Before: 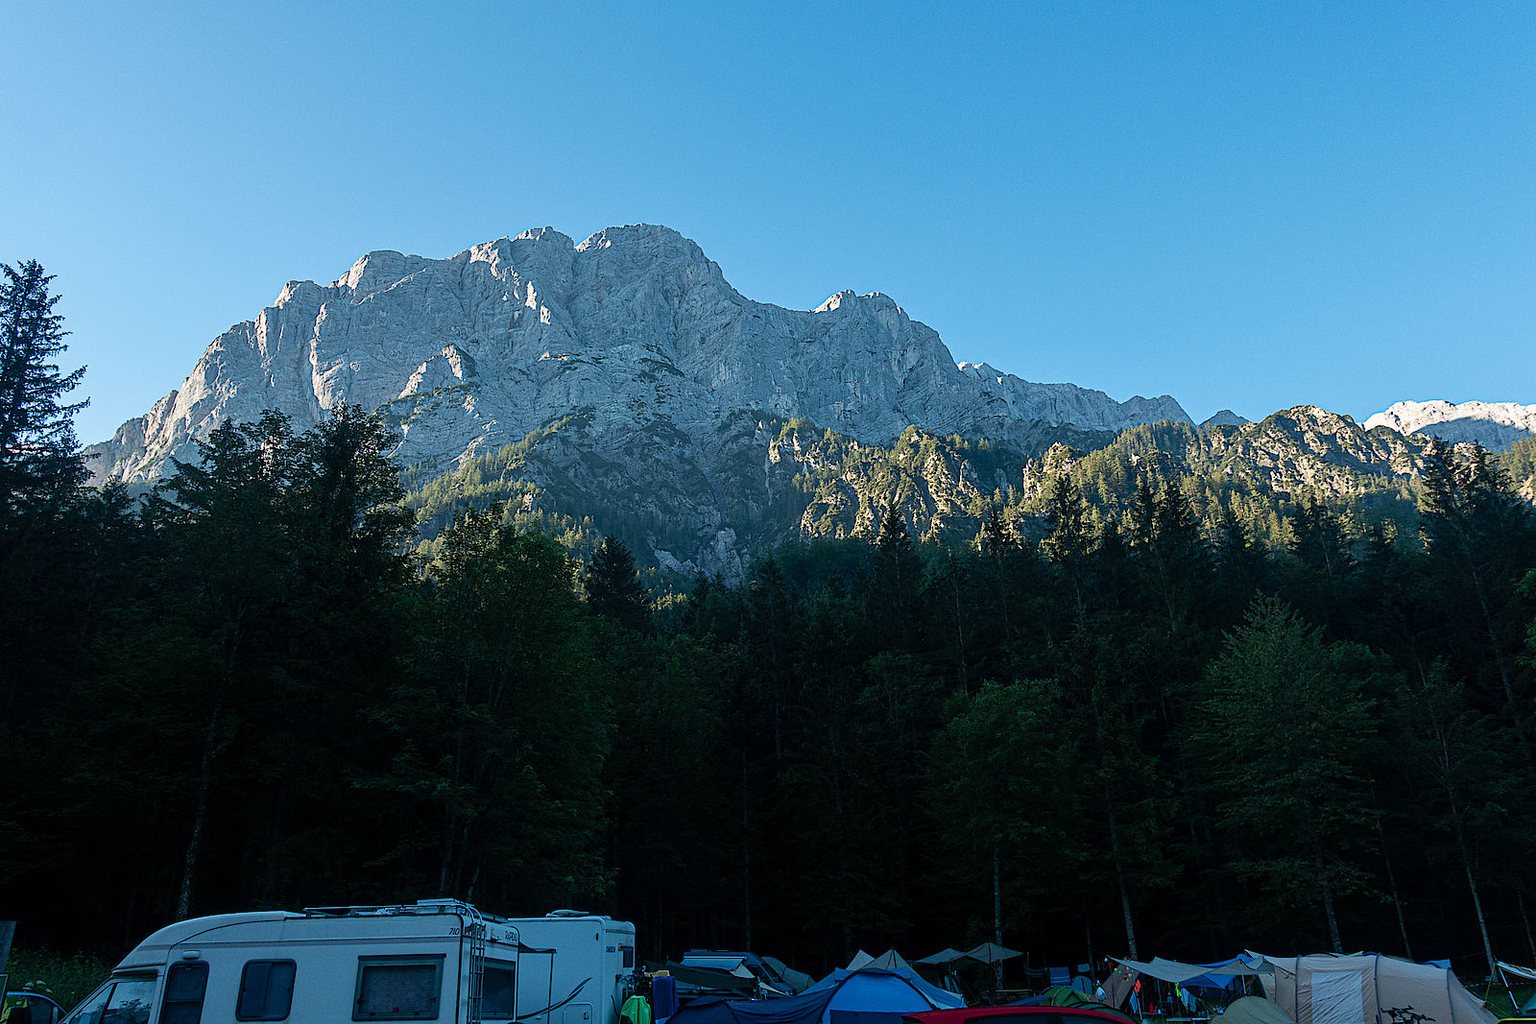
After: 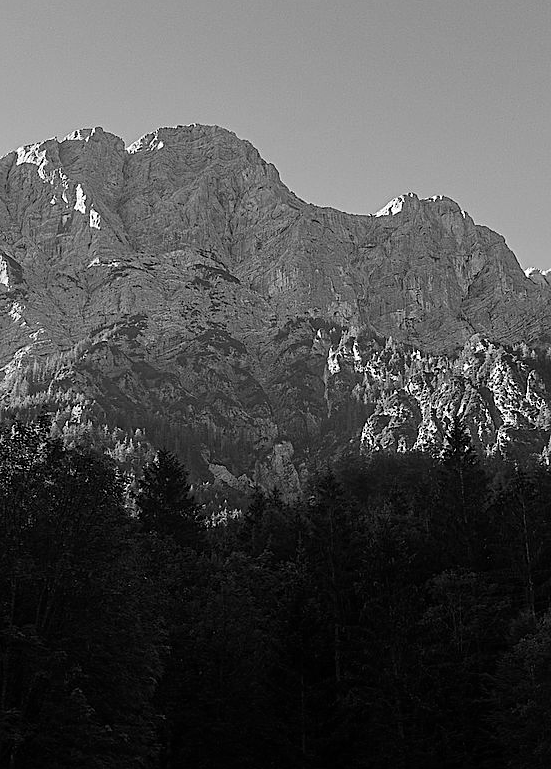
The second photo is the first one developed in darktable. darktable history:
crop and rotate: left 29.621%, top 10.243%, right 35.882%, bottom 17.643%
sharpen: amount 0.21
color calibration: output gray [0.714, 0.278, 0, 0], illuminant same as pipeline (D50), adaptation XYZ, x 0.345, y 0.359, temperature 5014.96 K
